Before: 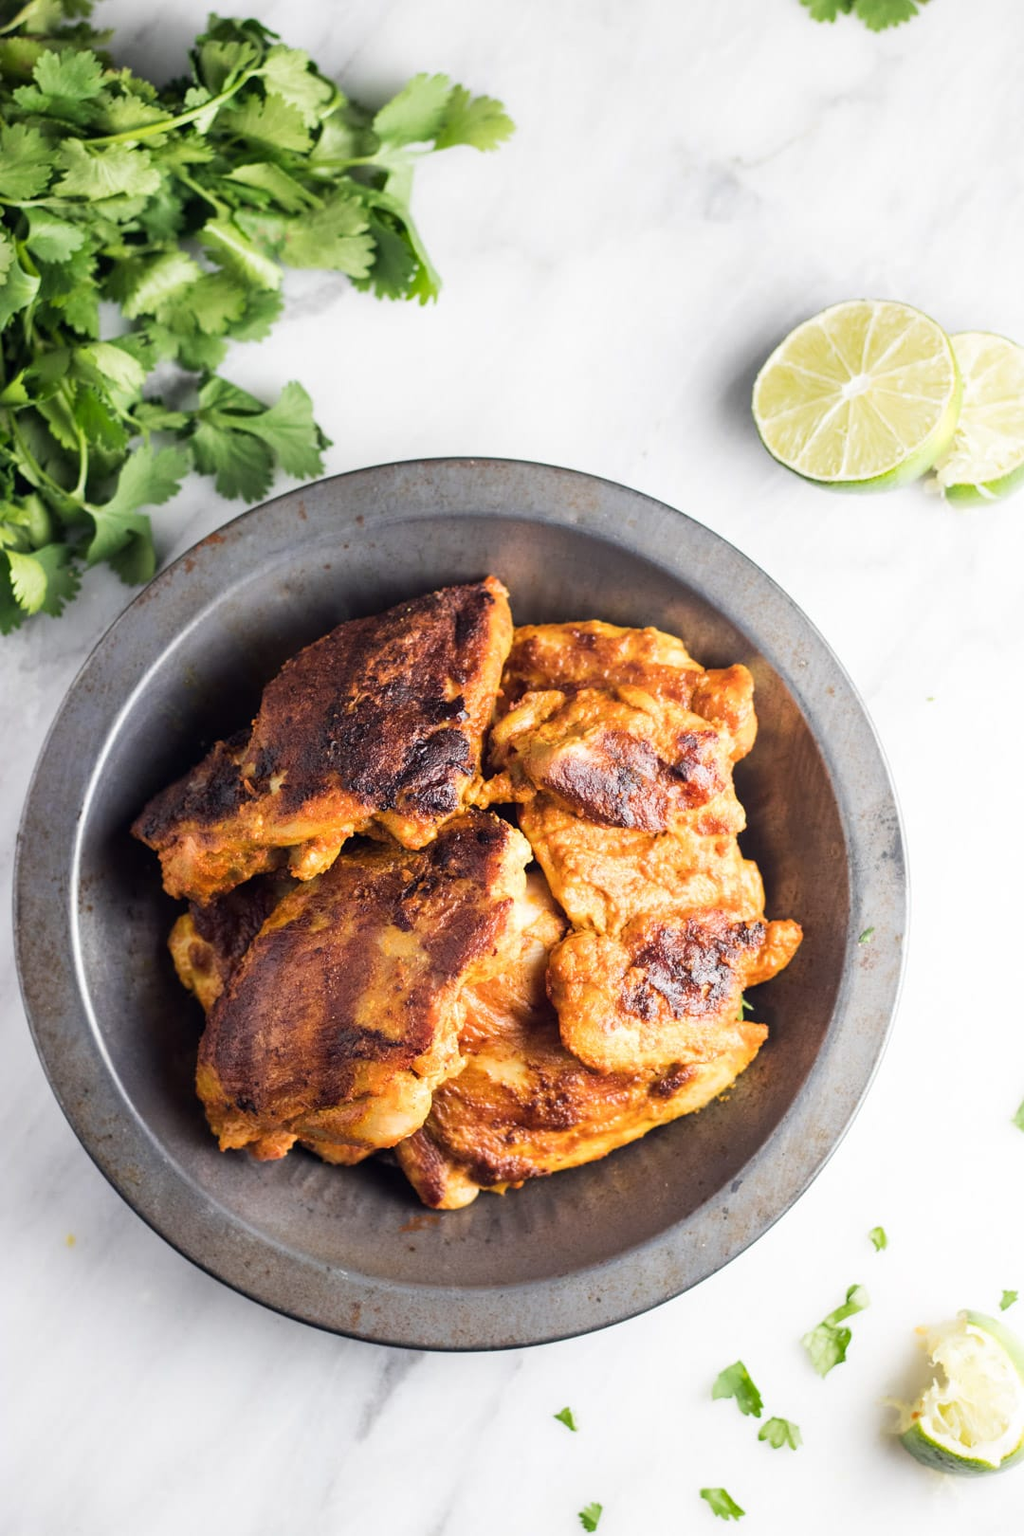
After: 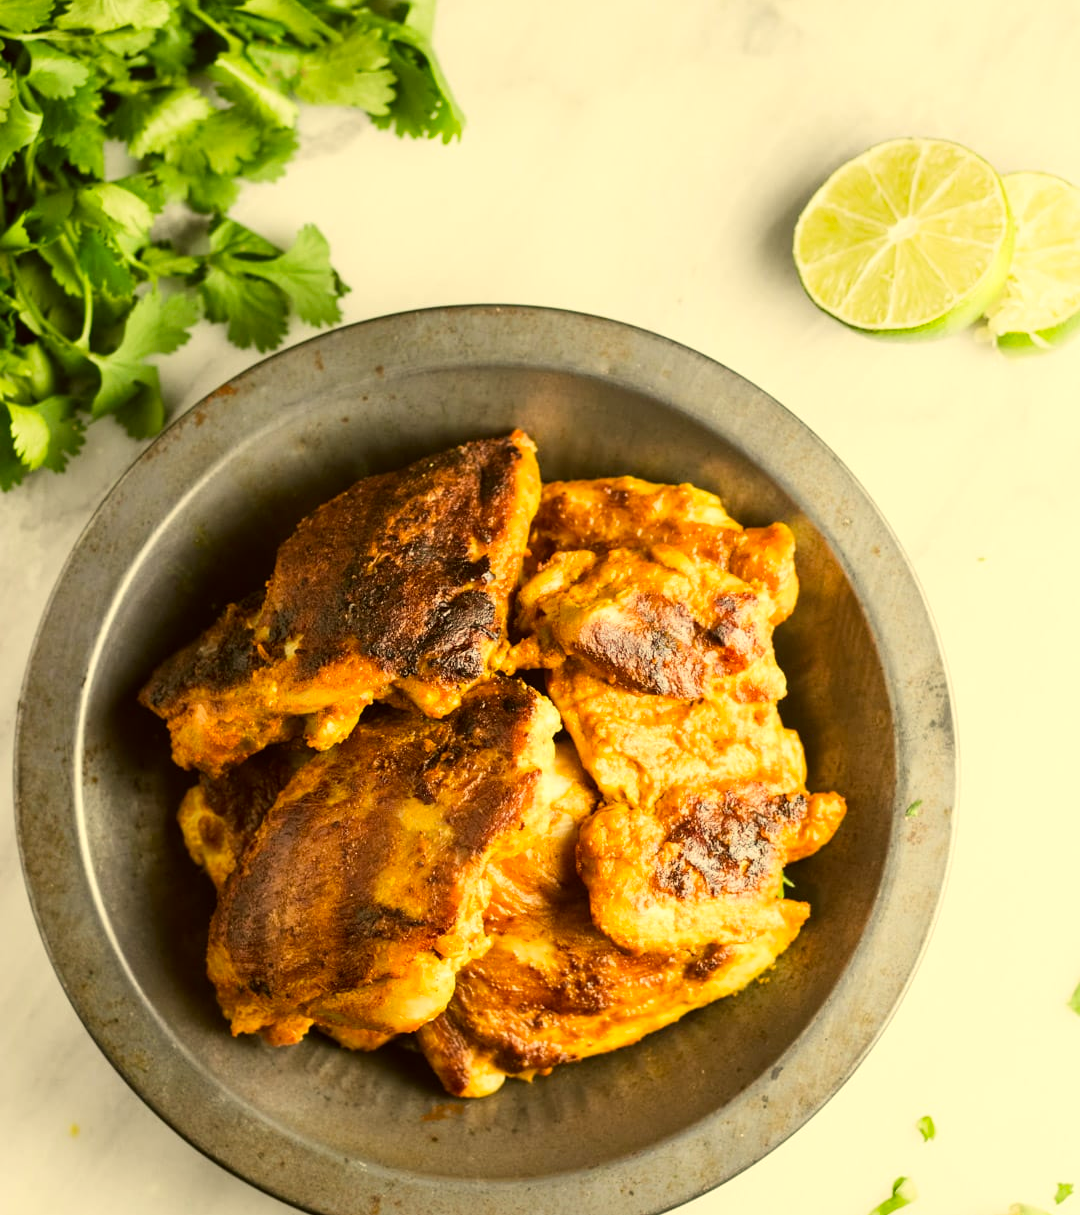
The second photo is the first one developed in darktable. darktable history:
color correction: highlights a* 0.118, highlights b* 28.9, shadows a* -0.266, shadows b* 21.77
crop: top 11.017%, bottom 13.953%
contrast brightness saturation: contrast 0.104, brightness 0.029, saturation 0.091
